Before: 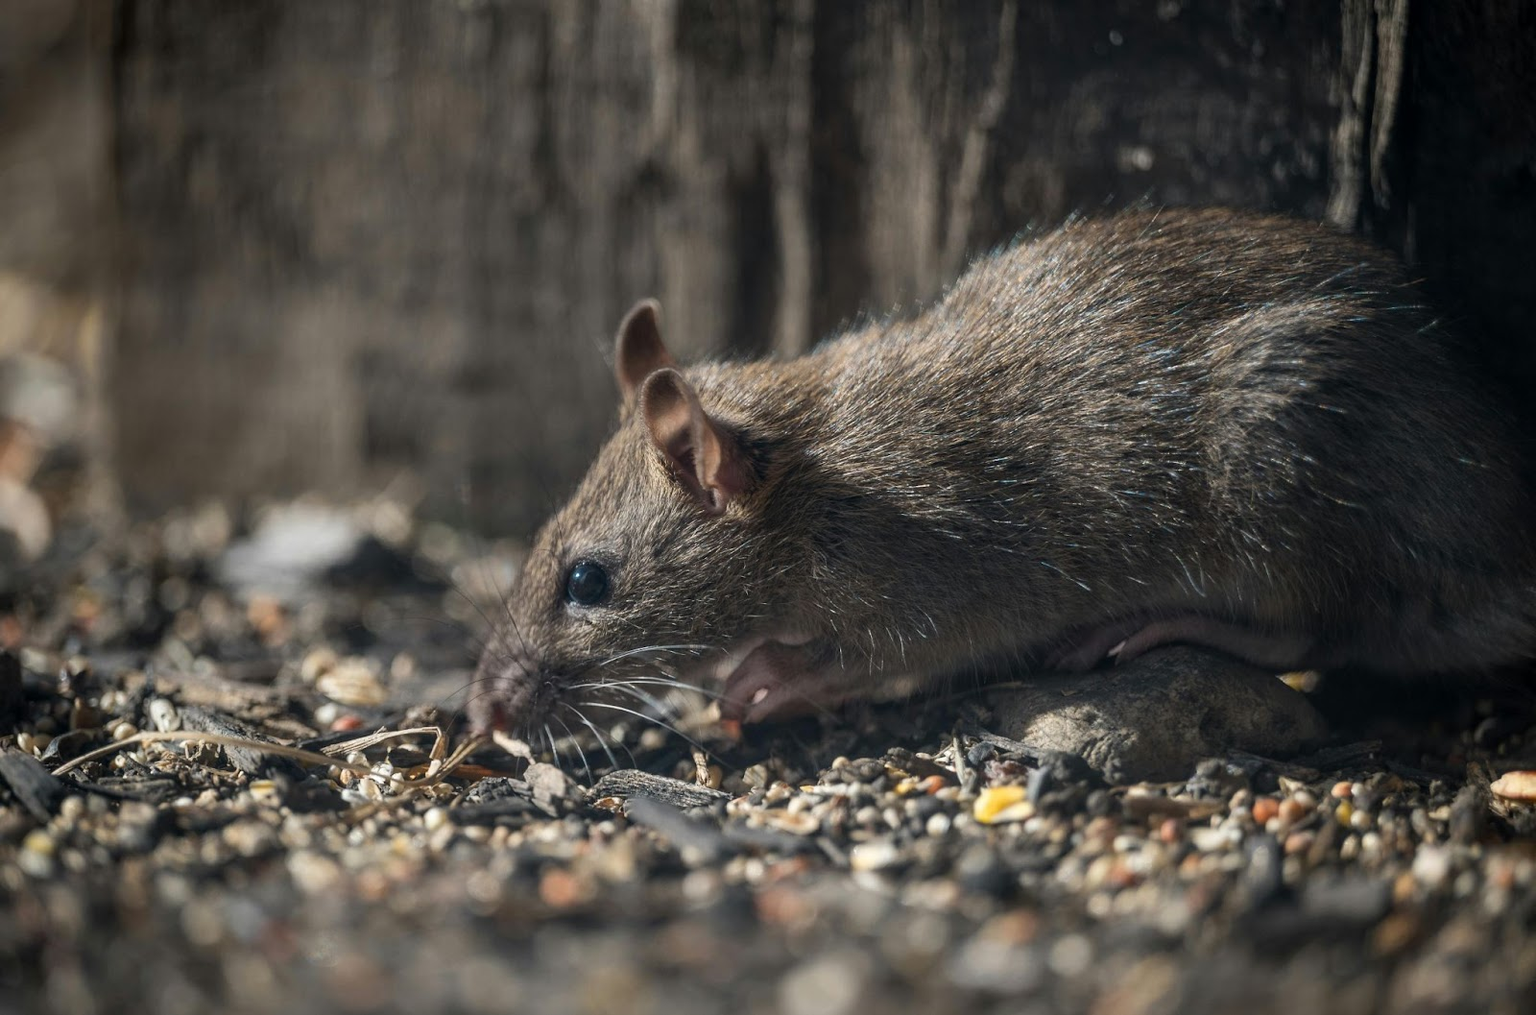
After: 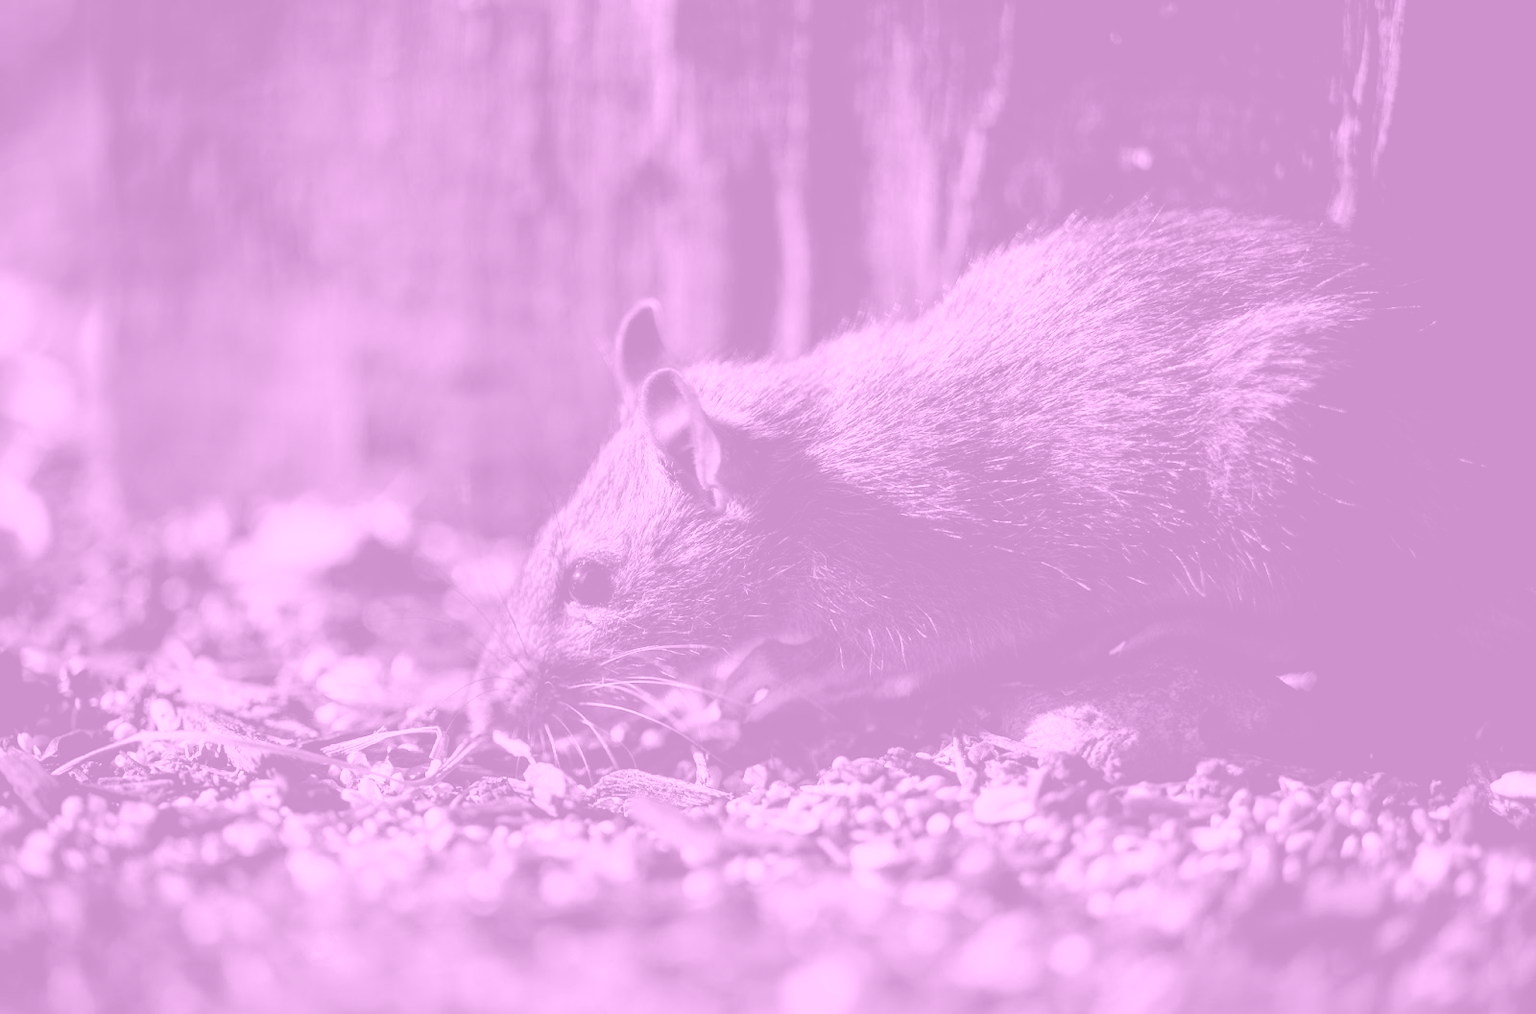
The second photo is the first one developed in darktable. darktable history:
colorize: hue 331.2°, saturation 69%, source mix 30.28%, lightness 69.02%, version 1
filmic rgb: black relative exposure -5 EV, hardness 2.88, contrast 1.3, highlights saturation mix -30%
